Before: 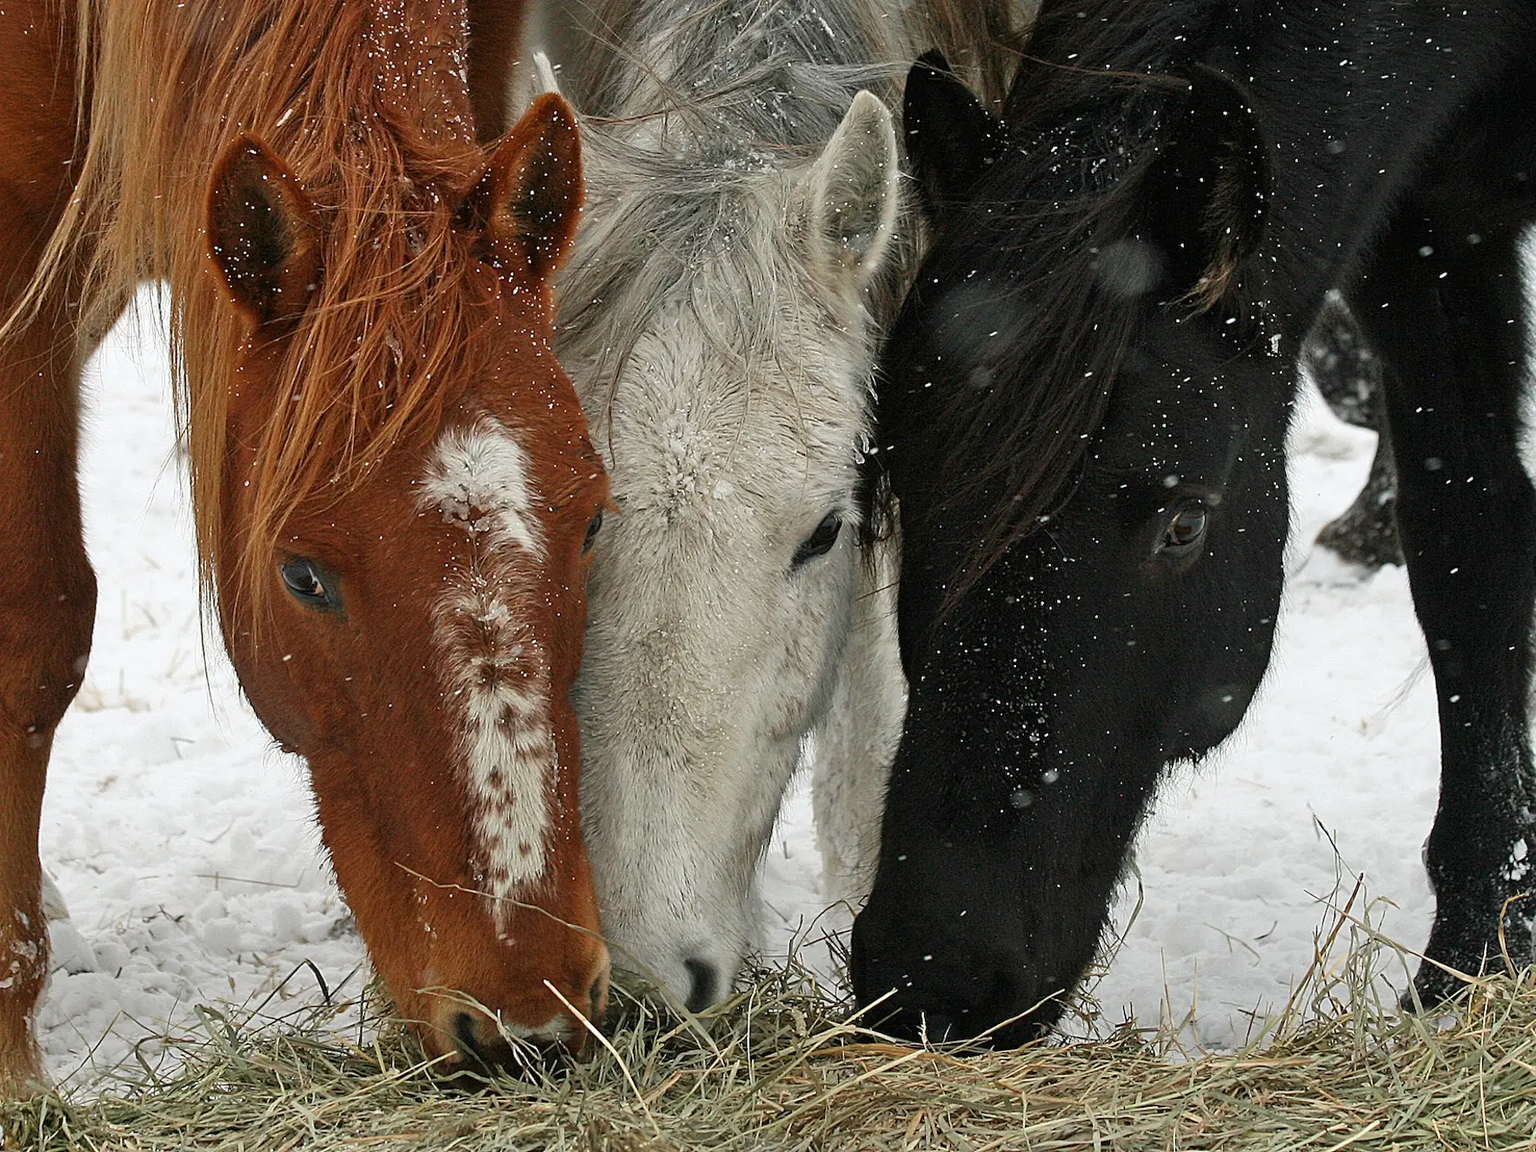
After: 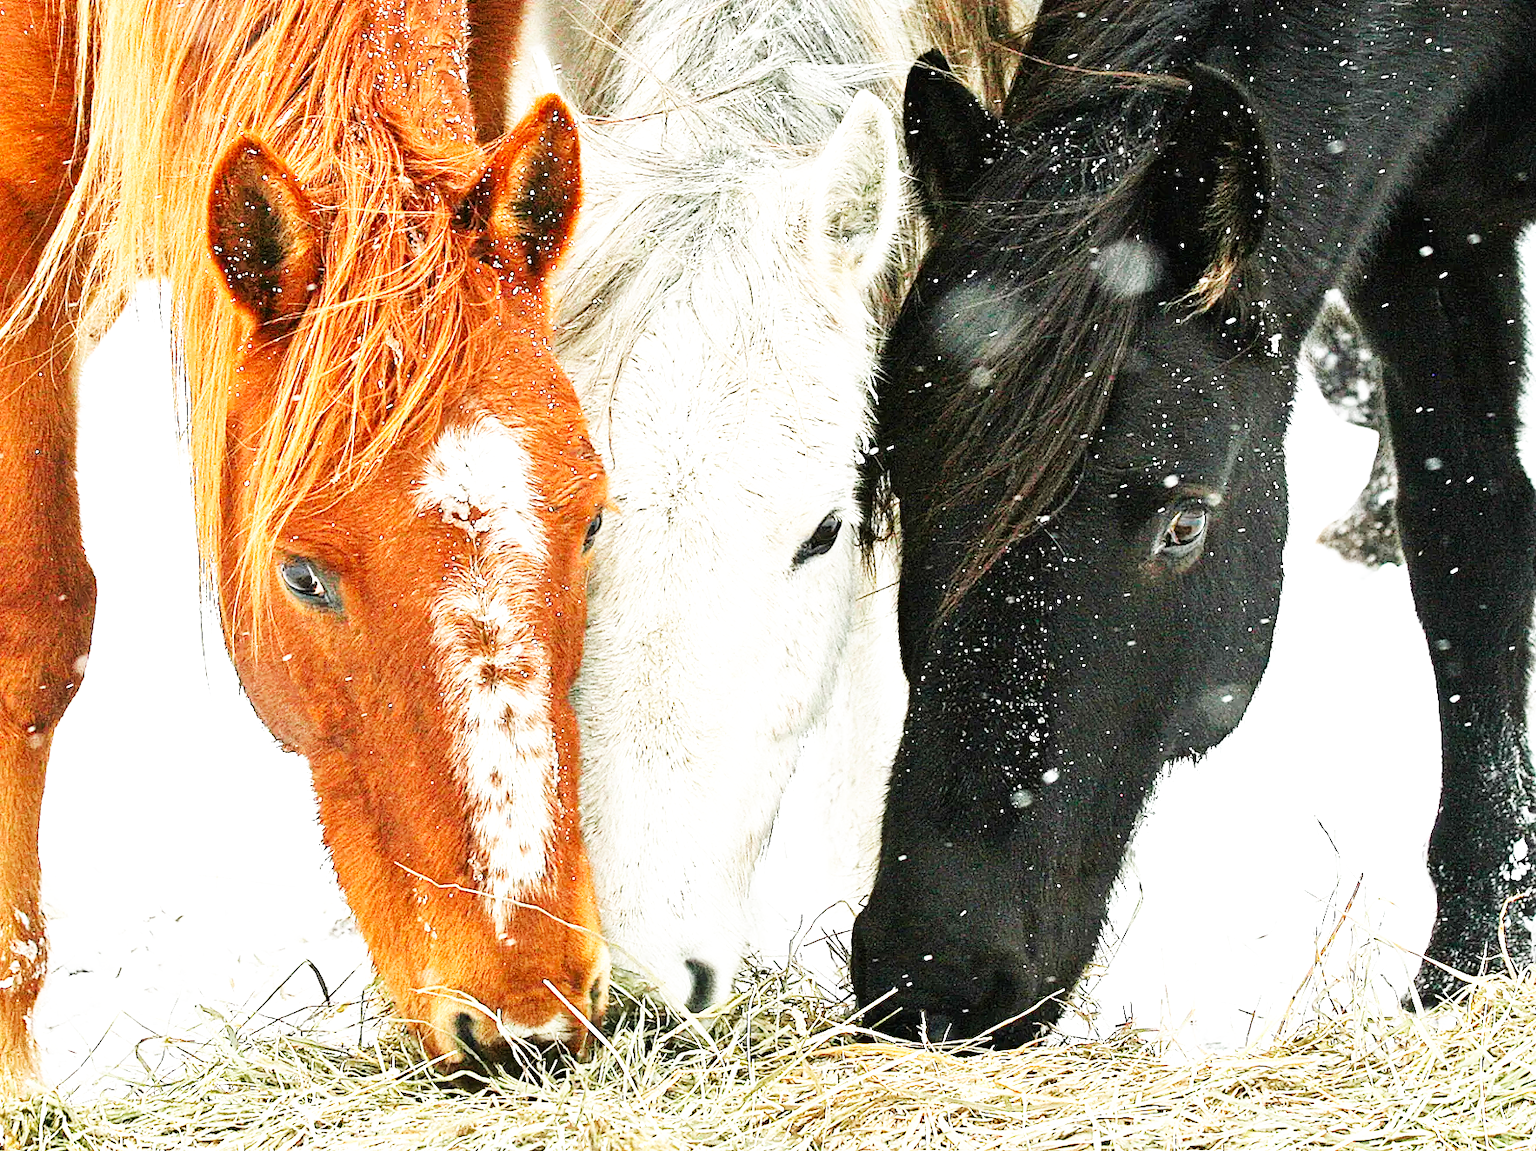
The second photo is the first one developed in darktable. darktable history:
base curve: curves: ch0 [(0, 0) (0.007, 0.004) (0.027, 0.03) (0.046, 0.07) (0.207, 0.54) (0.442, 0.872) (0.673, 0.972) (1, 1)], preserve colors none
exposure: exposure 1.523 EV, compensate exposure bias true, compensate highlight preservation false
